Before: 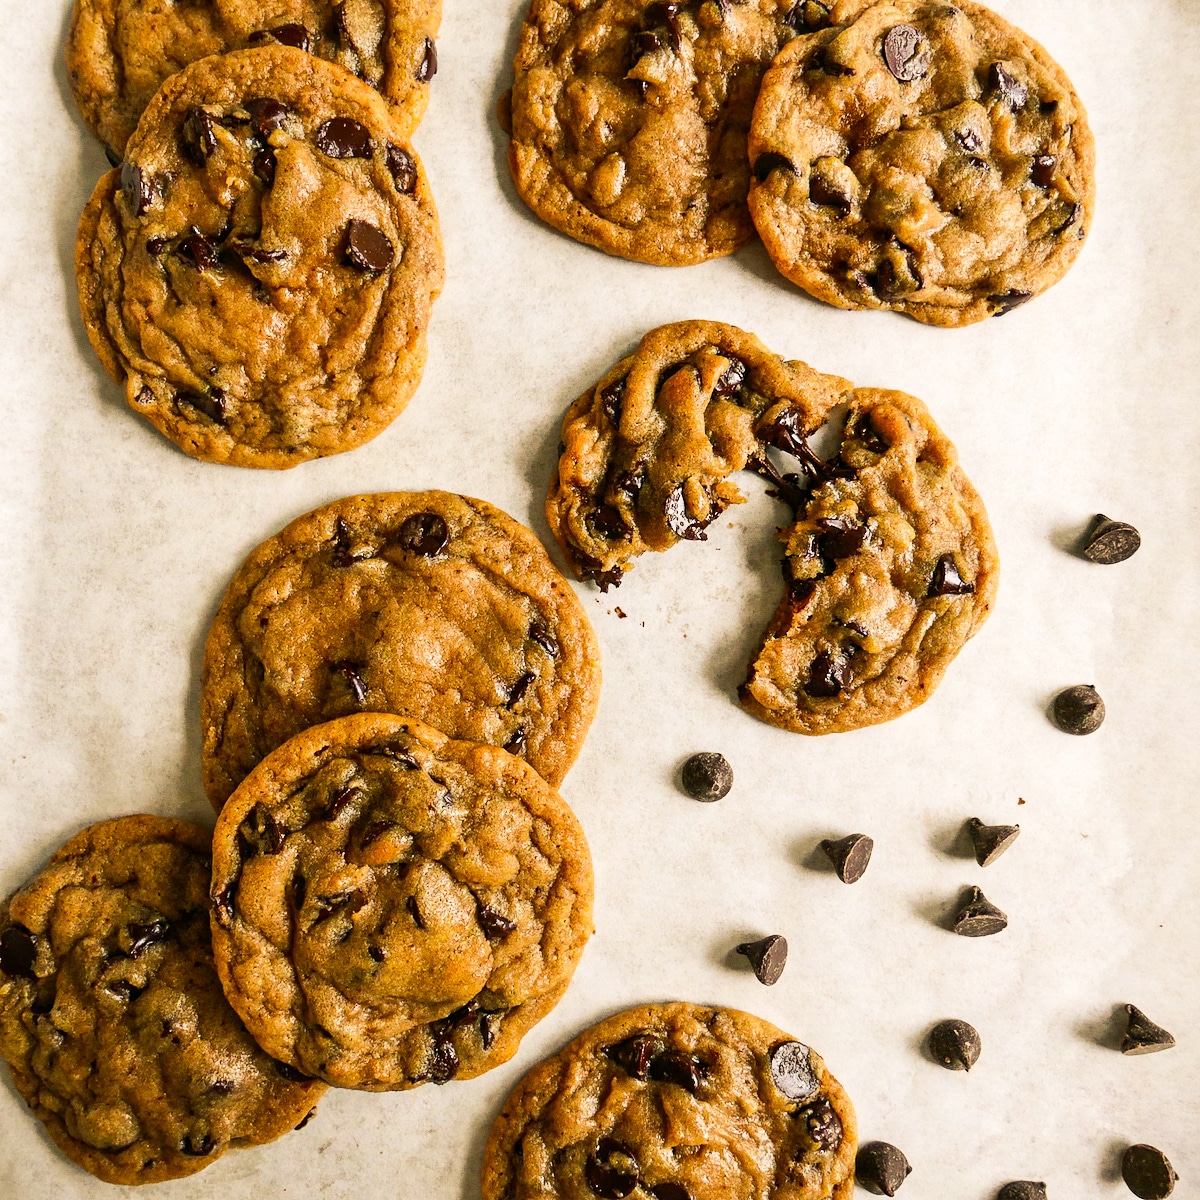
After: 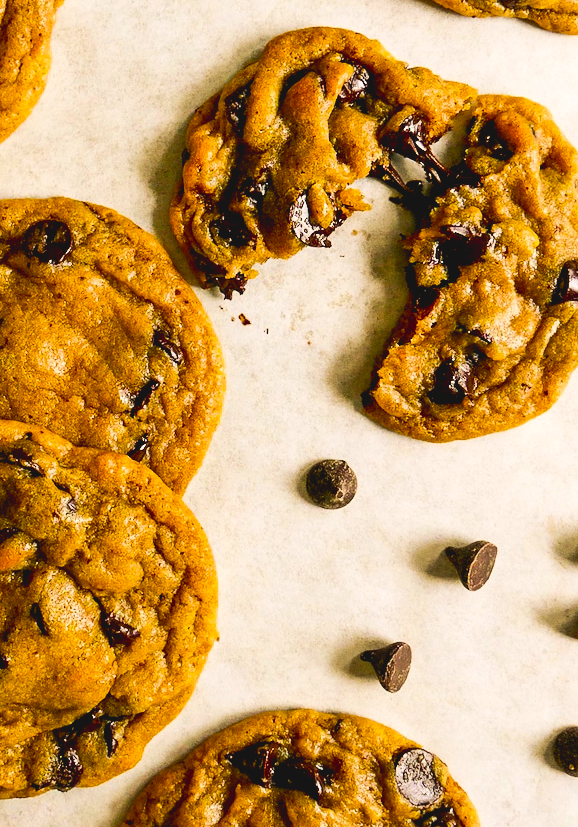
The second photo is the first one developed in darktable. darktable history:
exposure: black level correction 0.01, exposure 0.015 EV, compensate highlight preservation false
color balance rgb: global offset › luminance 0.783%, perceptual saturation grading › global saturation 29.924%, global vibrance 20%
crop: left 31.401%, top 24.465%, right 20.407%, bottom 6.592%
